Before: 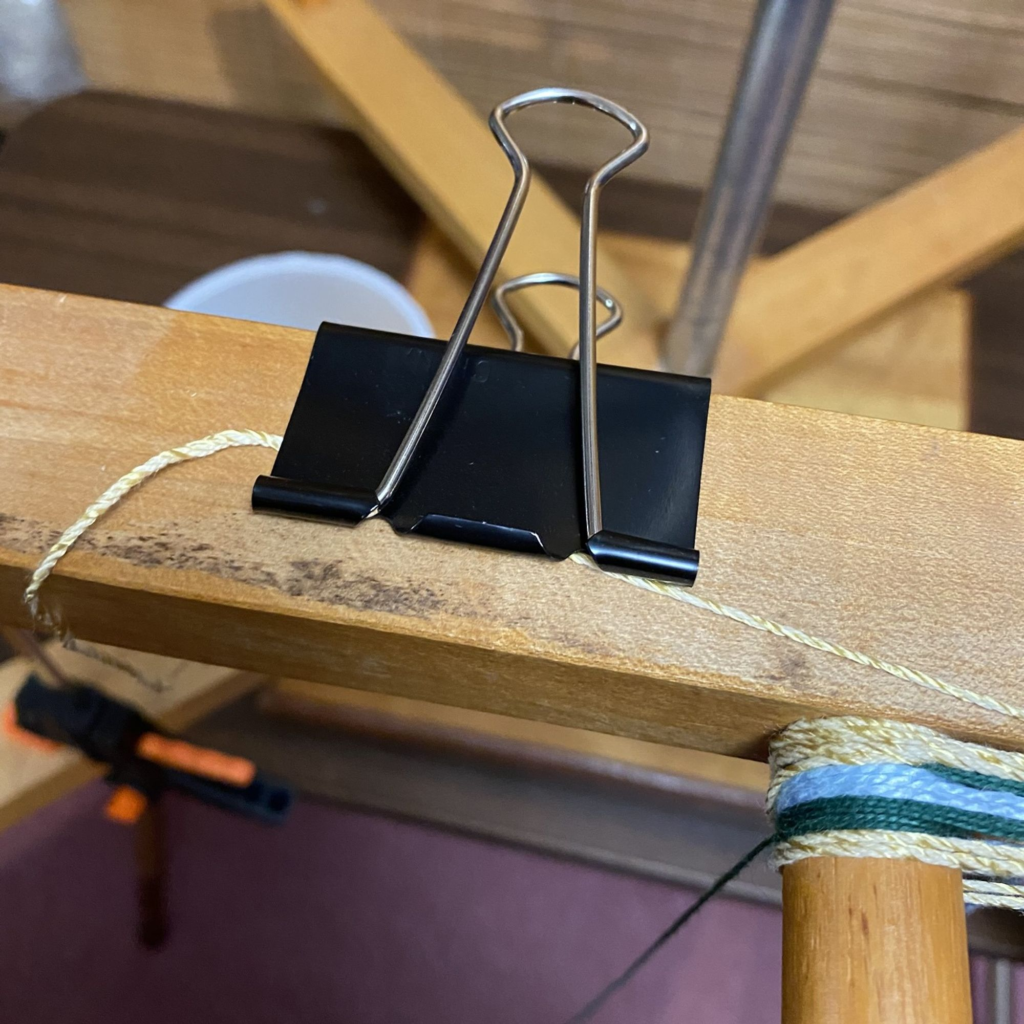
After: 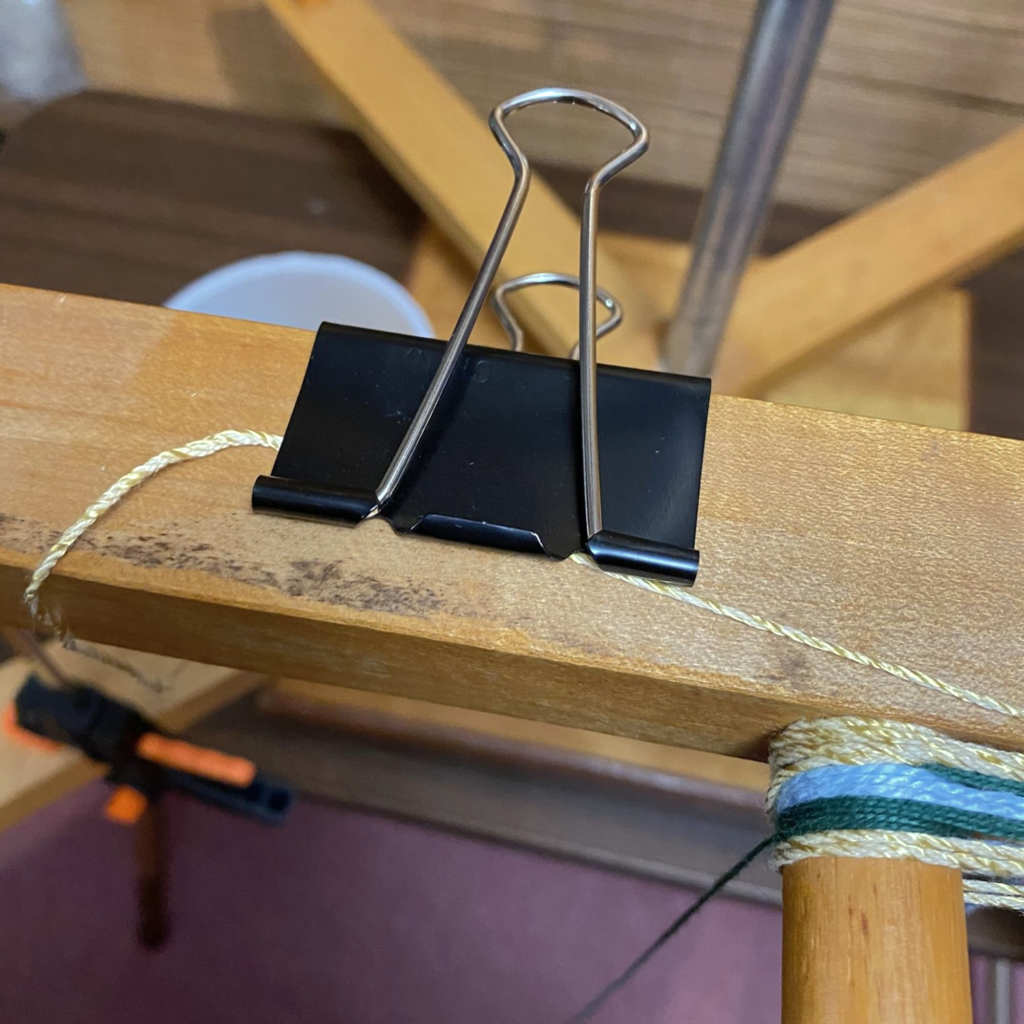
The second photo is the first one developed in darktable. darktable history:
shadows and highlights: shadows 40, highlights -60
levels: levels [0, 0.492, 0.984]
